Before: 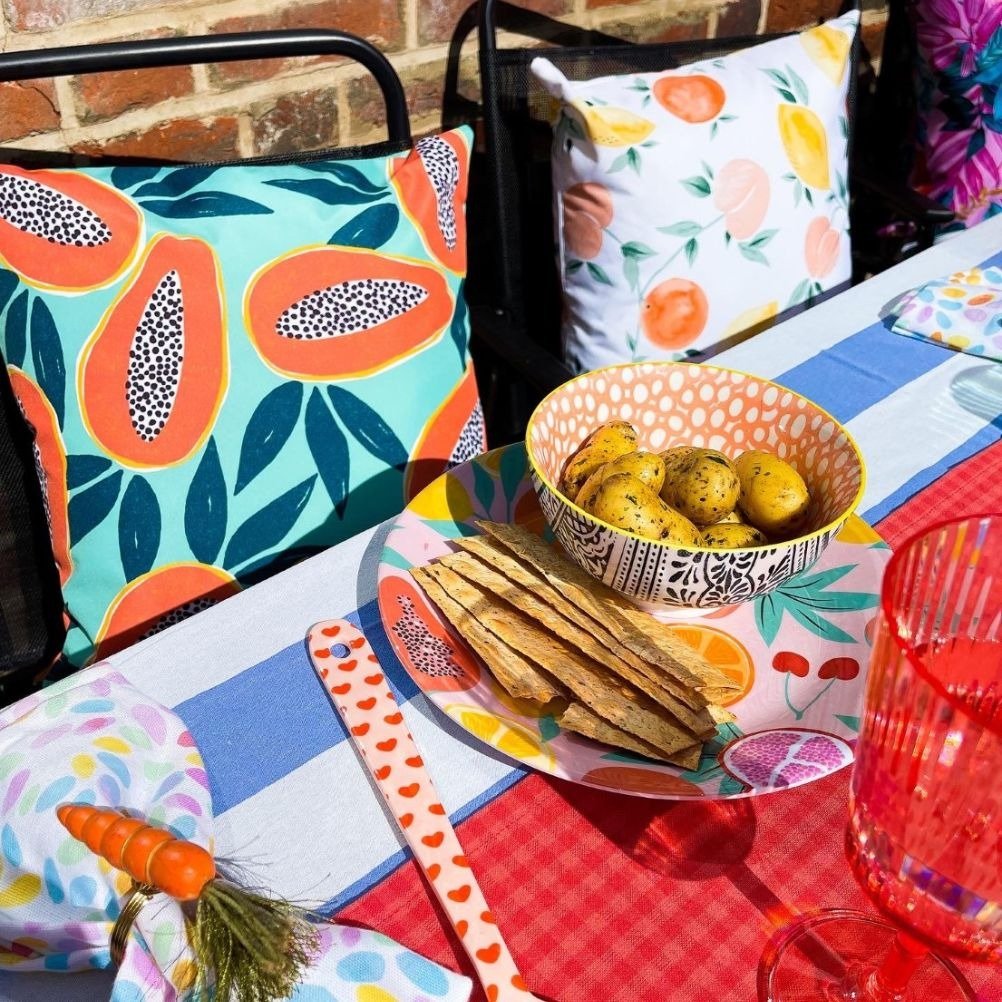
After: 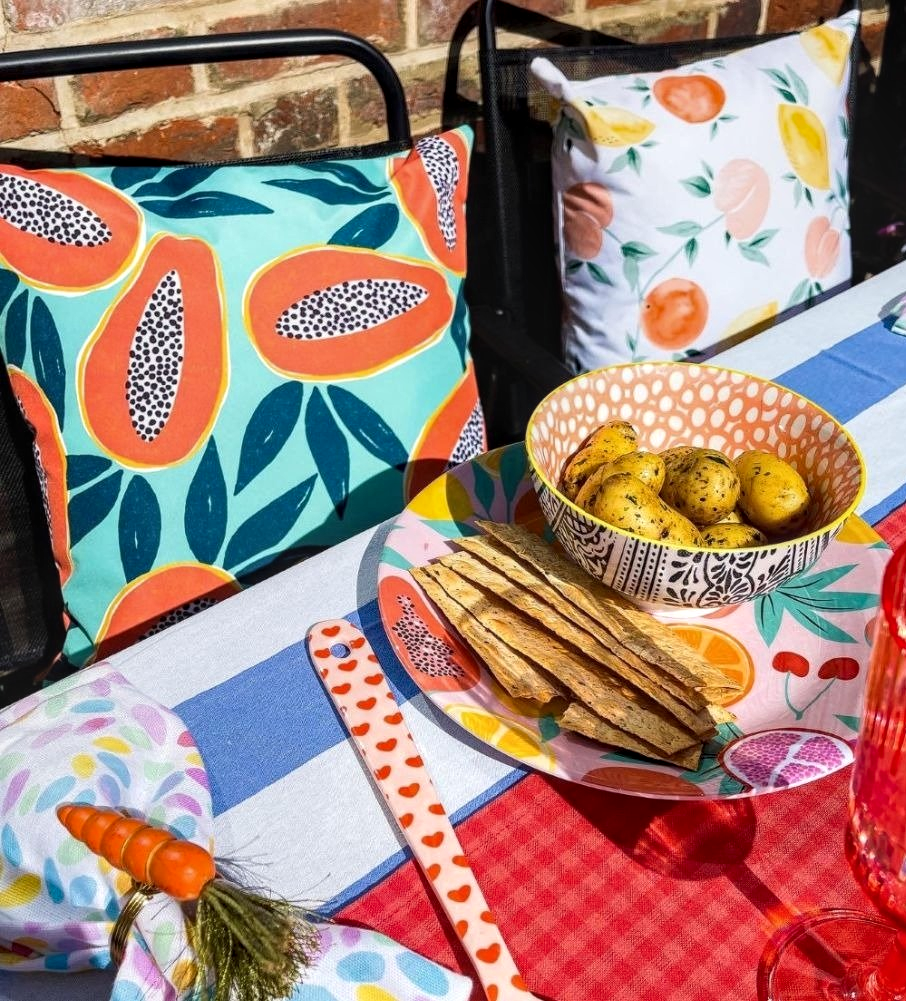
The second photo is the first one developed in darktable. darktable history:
crop: right 9.509%, bottom 0.031%
local contrast: detail 130%
